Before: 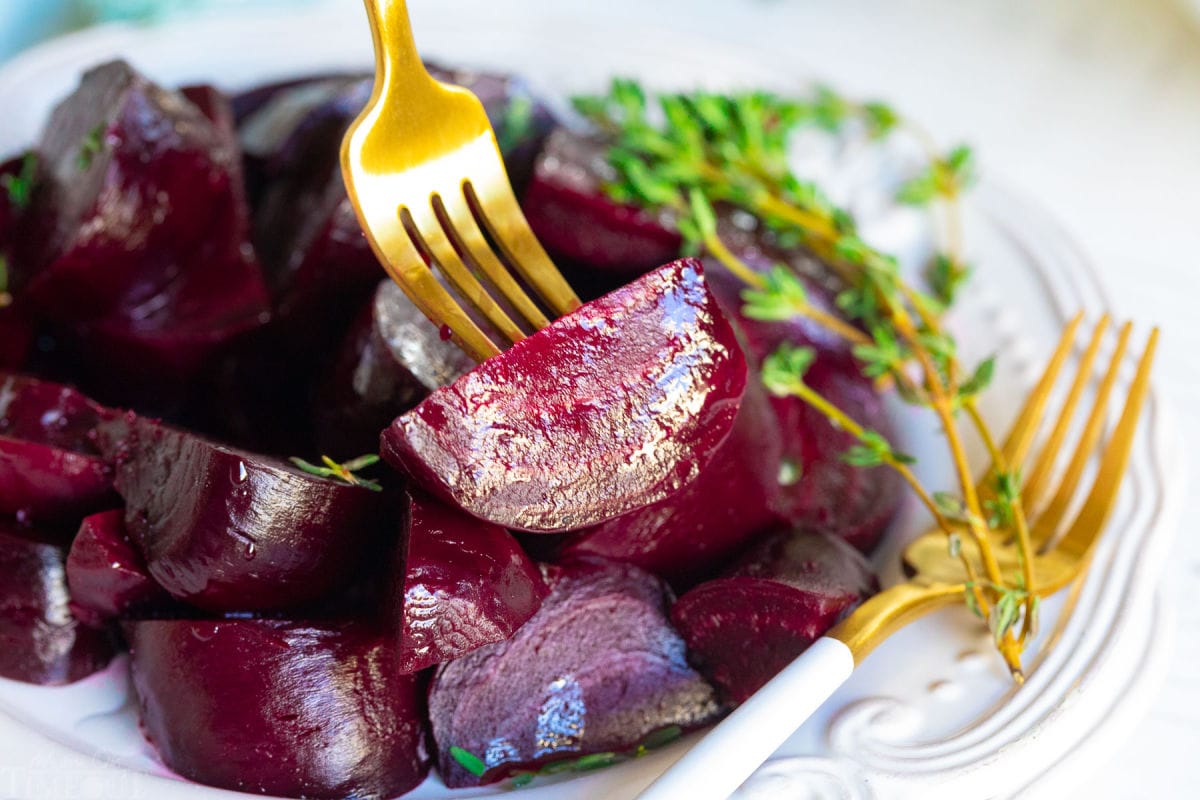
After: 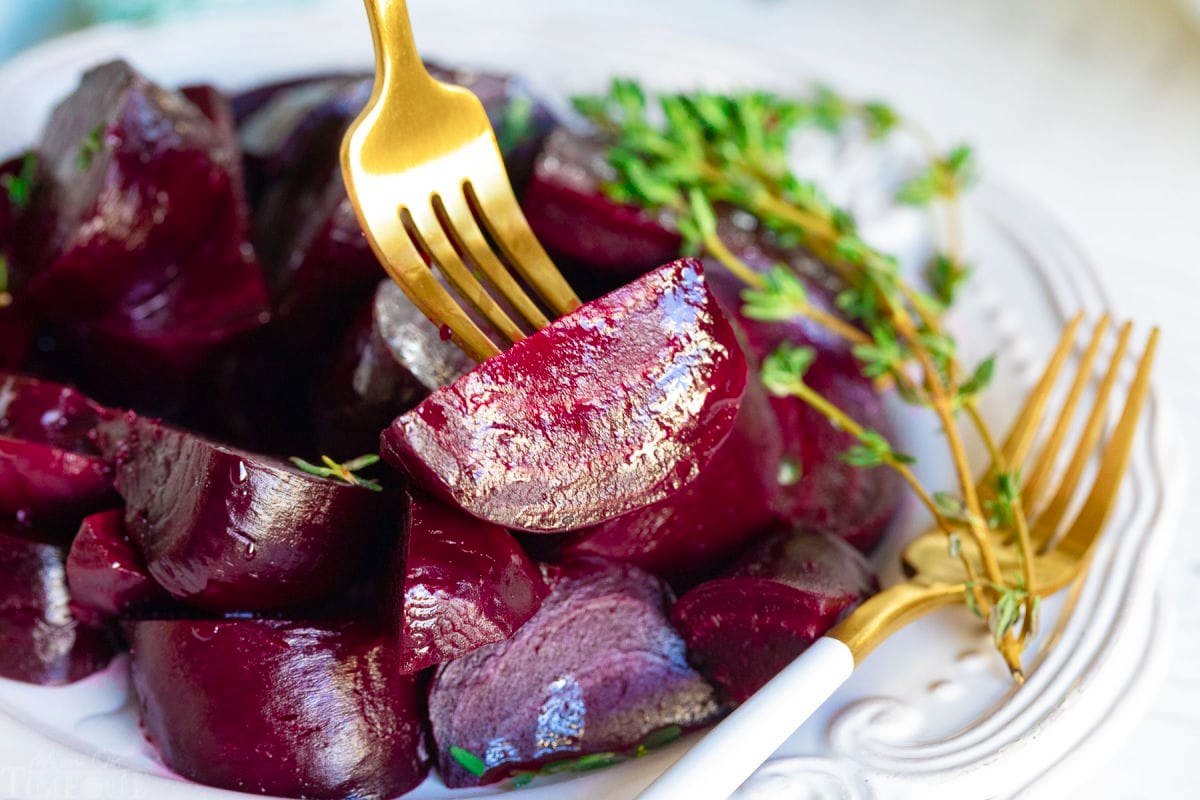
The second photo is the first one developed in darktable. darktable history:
color balance rgb: perceptual saturation grading › global saturation 0.034%, perceptual saturation grading › highlights -19.975%, perceptual saturation grading › shadows 19.572%, global vibrance 20%
shadows and highlights: shadows 36.35, highlights -27.9, soften with gaussian
